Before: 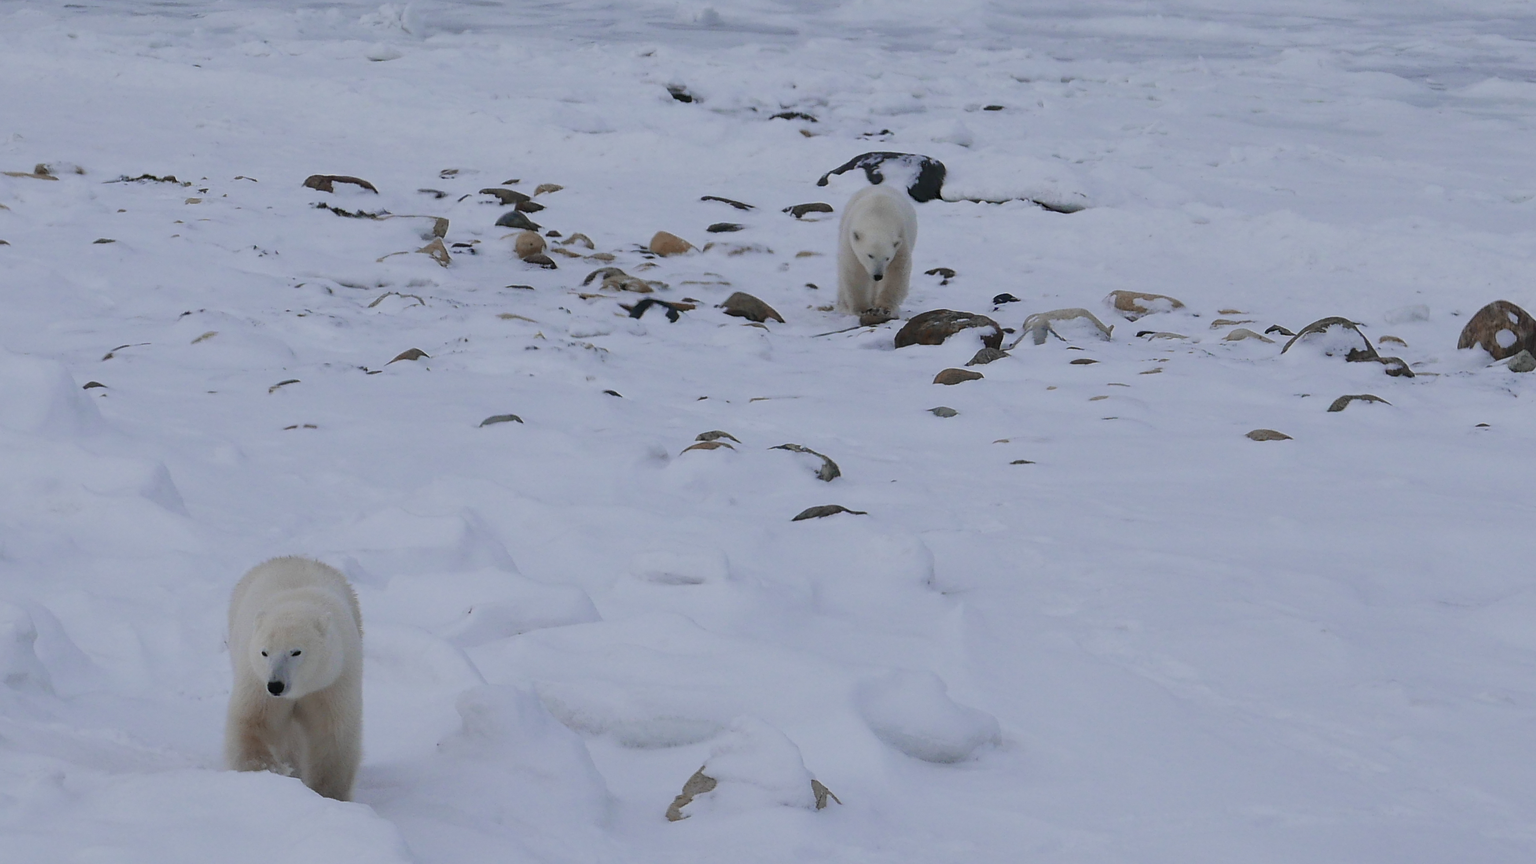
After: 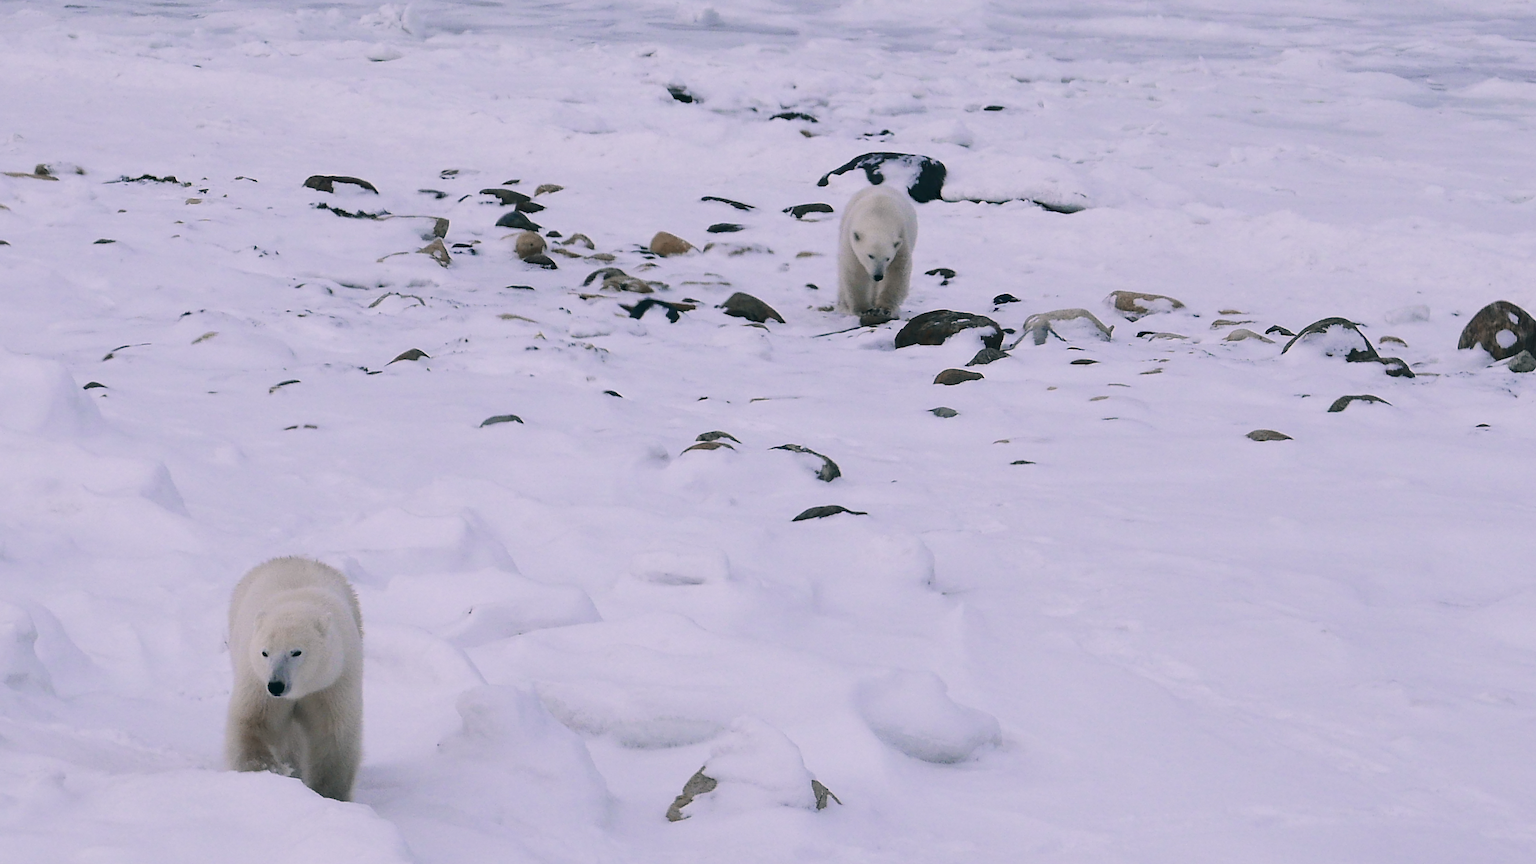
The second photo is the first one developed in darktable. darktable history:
color balance rgb: shadows lift › chroma 2%, shadows lift › hue 135.47°, highlights gain › chroma 2%, highlights gain › hue 291.01°, global offset › luminance 0.5%, perceptual saturation grading › global saturation -10.8%, perceptual saturation grading › highlights -26.83%, perceptual saturation grading › shadows 21.25%, perceptual brilliance grading › highlights 17.77%, perceptual brilliance grading › mid-tones 31.71%, perceptual brilliance grading › shadows -31.01%, global vibrance 24.91%
color correction: highlights a* 5.38, highlights b* 5.3, shadows a* -4.26, shadows b* -5.11
